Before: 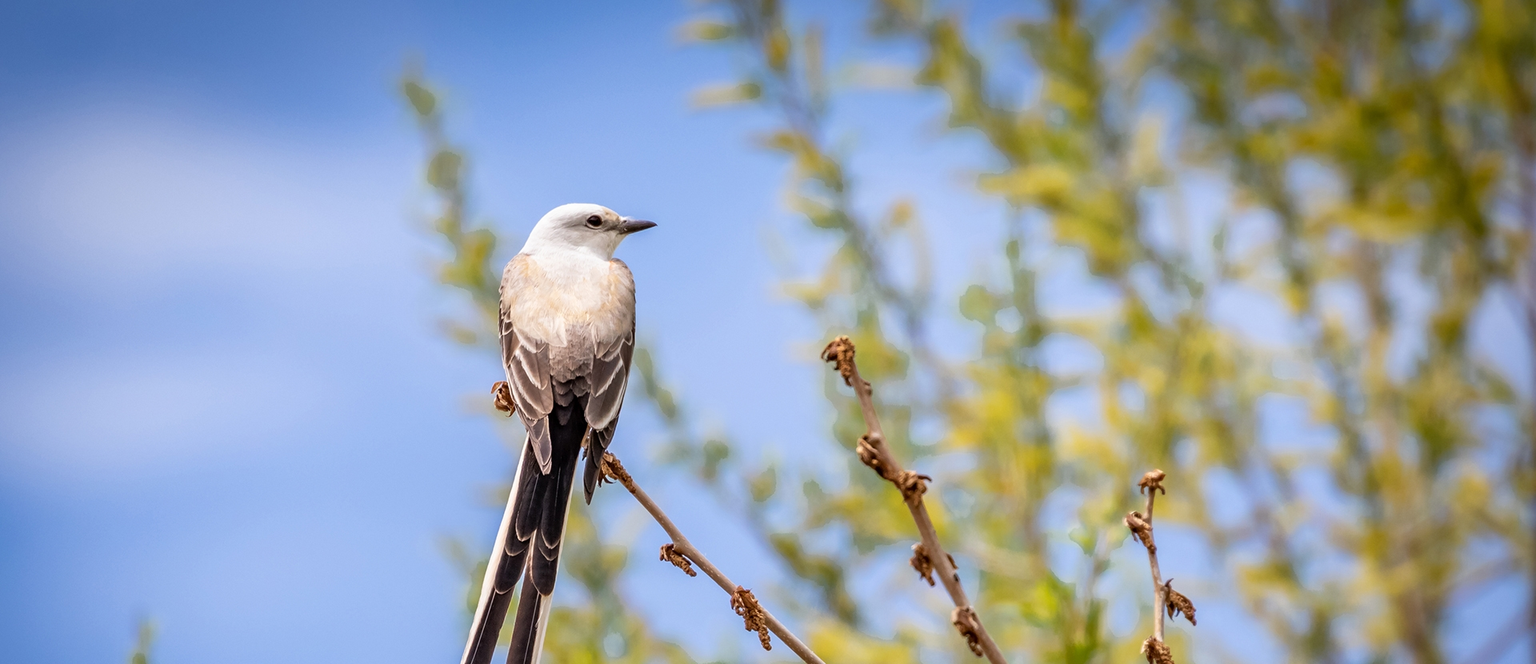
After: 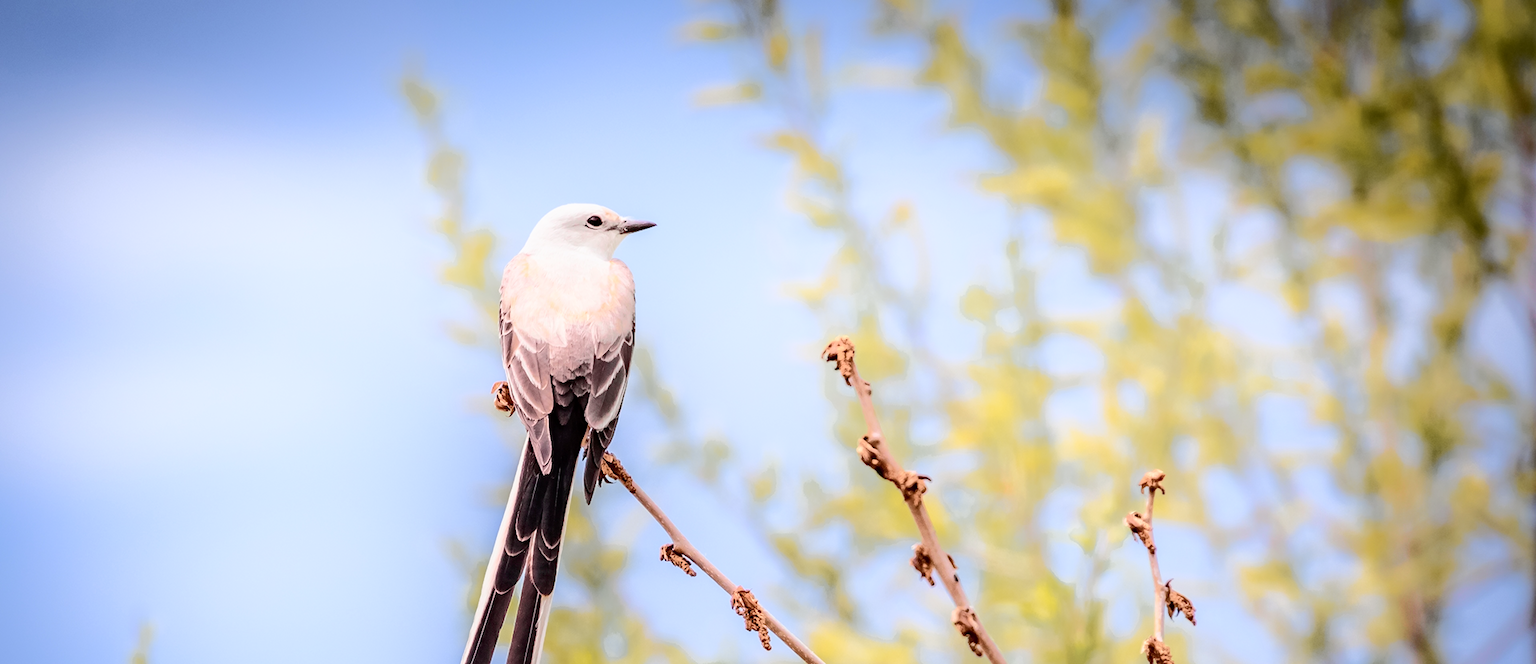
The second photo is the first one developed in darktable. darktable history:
shadows and highlights: shadows -54.3, highlights 86.09, soften with gaussian
tone curve: curves: ch0 [(0, 0) (0.104, 0.061) (0.239, 0.201) (0.327, 0.317) (0.401, 0.443) (0.489, 0.566) (0.65, 0.68) (0.832, 0.858) (1, 0.977)]; ch1 [(0, 0) (0.161, 0.092) (0.35, 0.33) (0.379, 0.401) (0.447, 0.476) (0.495, 0.499) (0.515, 0.518) (0.534, 0.557) (0.602, 0.625) (0.712, 0.706) (1, 1)]; ch2 [(0, 0) (0.359, 0.372) (0.437, 0.437) (0.502, 0.501) (0.55, 0.534) (0.592, 0.601) (0.647, 0.64) (1, 1)], color space Lab, independent channels, preserve colors none
exposure: compensate highlight preservation false
